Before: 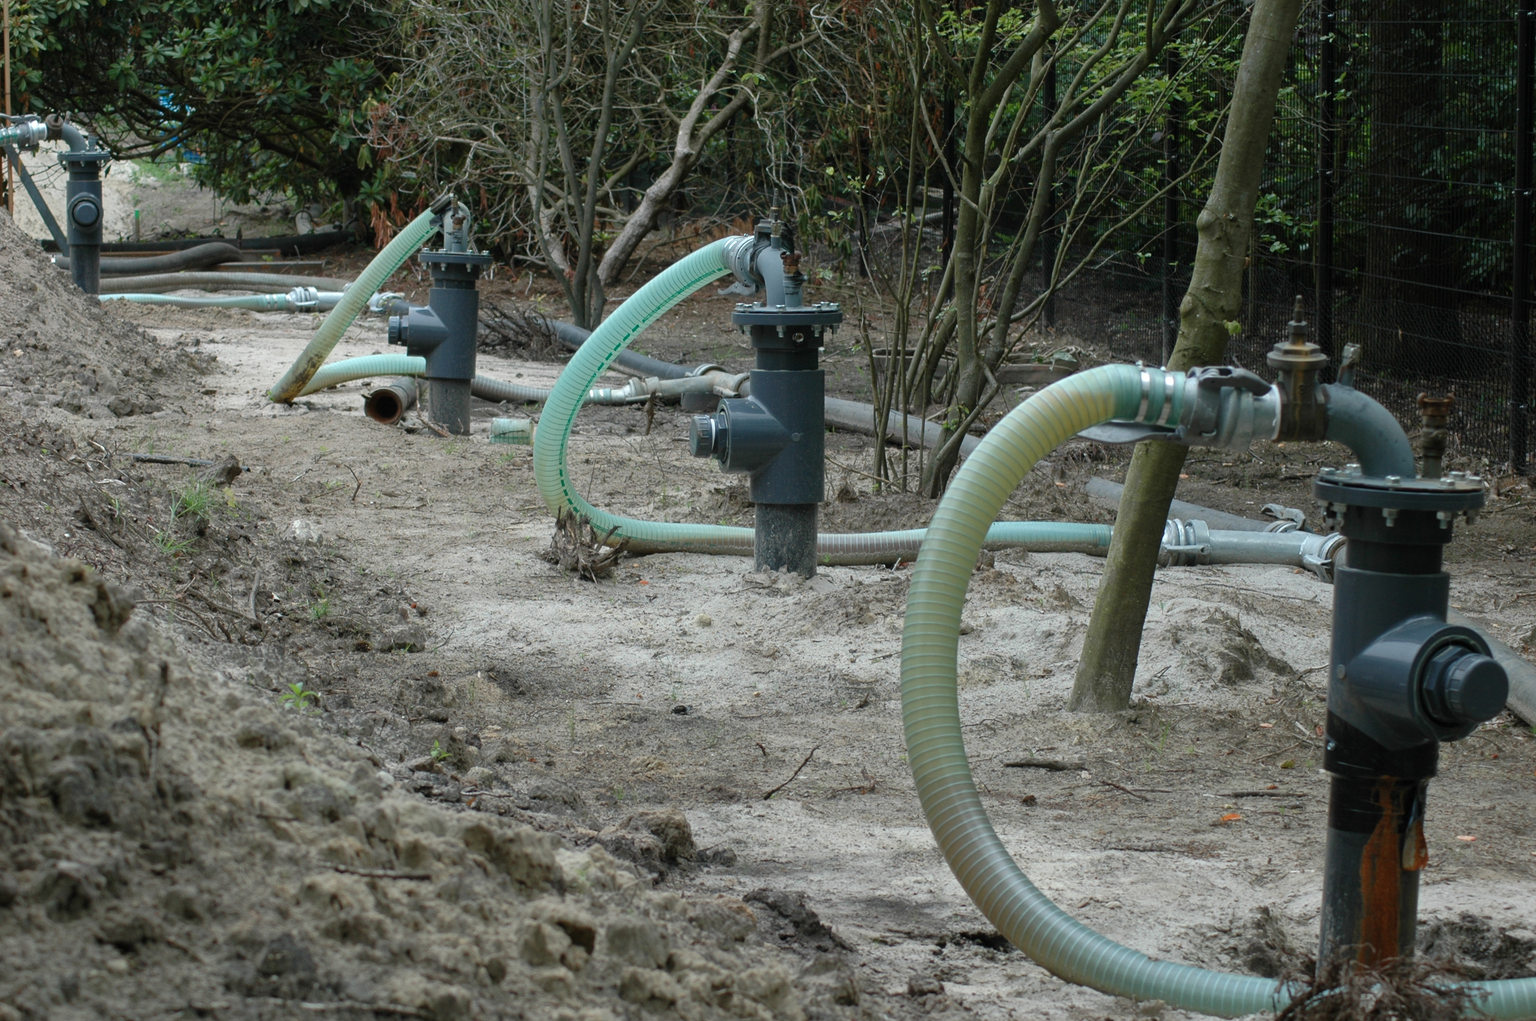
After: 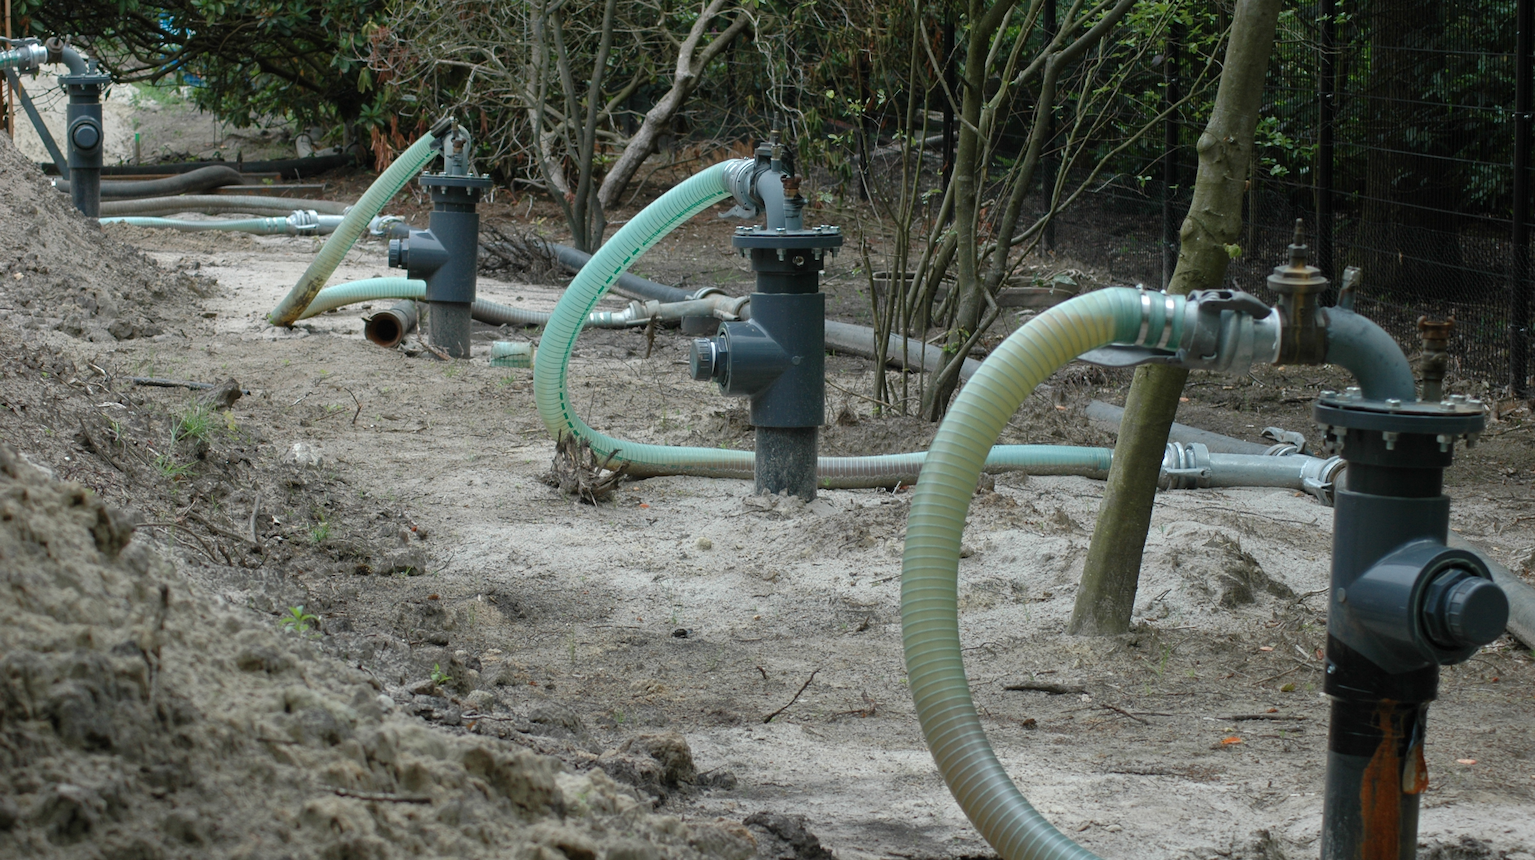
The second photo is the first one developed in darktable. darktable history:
crop: top 7.587%, bottom 8.145%
